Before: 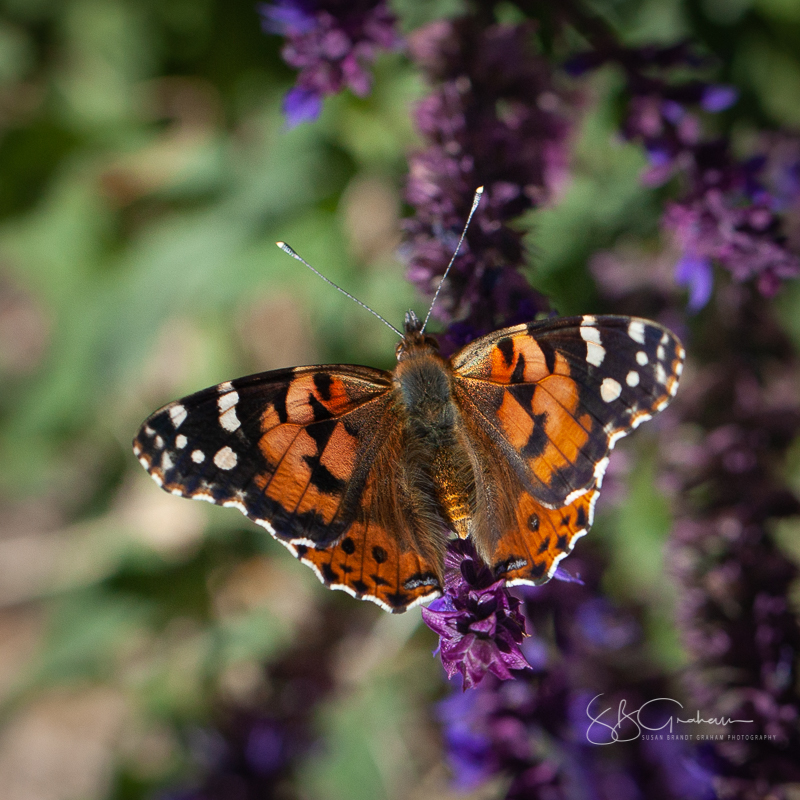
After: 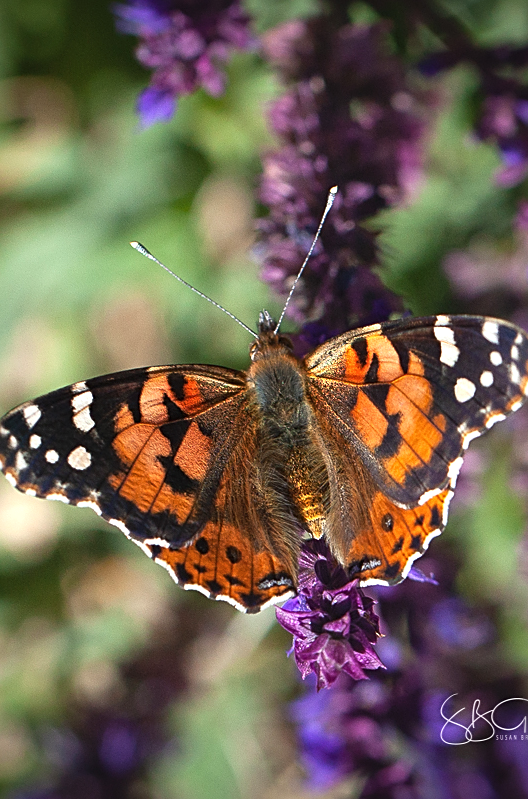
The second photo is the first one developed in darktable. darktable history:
exposure: black level correction -0.002, exposure 0.54 EV, compensate highlight preservation false
crop and rotate: left 18.442%, right 15.508%
sharpen: on, module defaults
